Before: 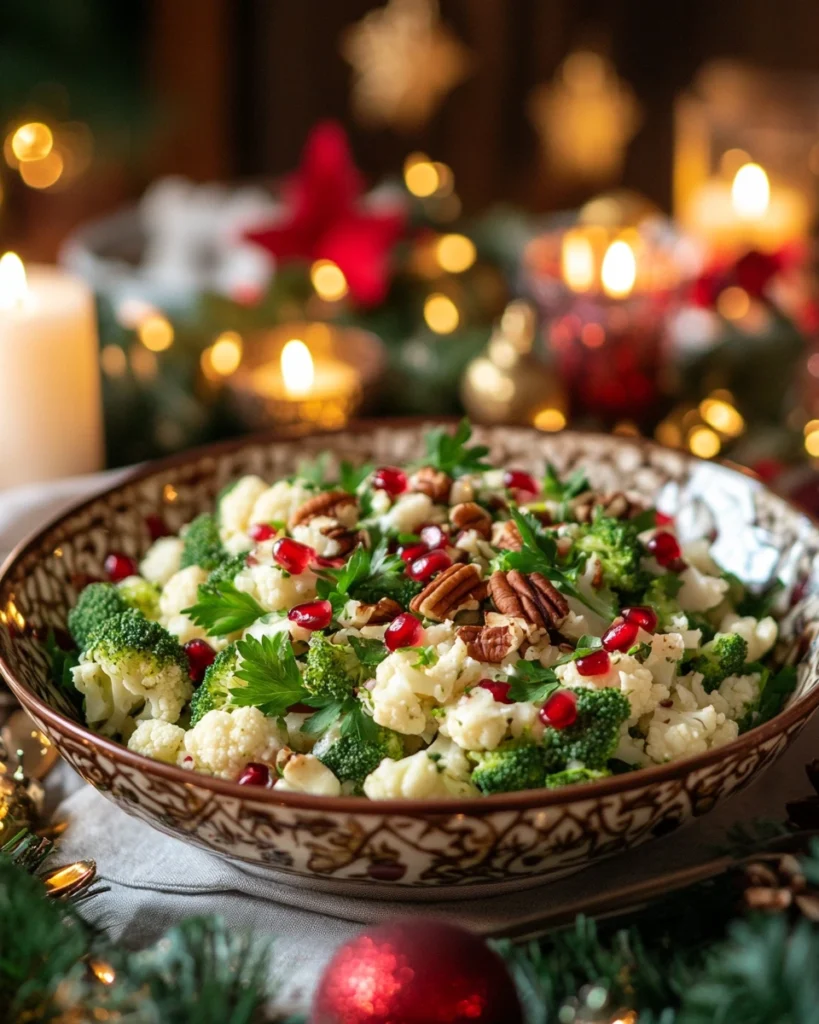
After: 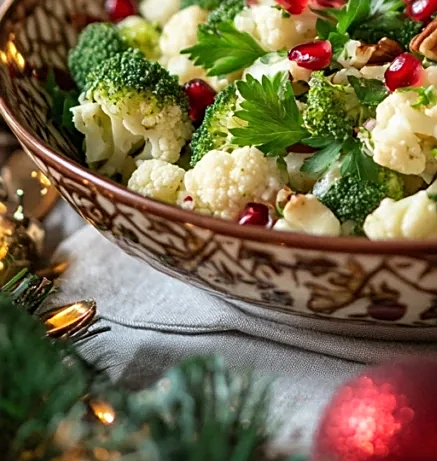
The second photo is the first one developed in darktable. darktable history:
crop and rotate: top 54.778%, right 46.61%, bottom 0.159%
sharpen: on, module defaults
shadows and highlights: shadows 29.32, highlights -29.32, low approximation 0.01, soften with gaussian
